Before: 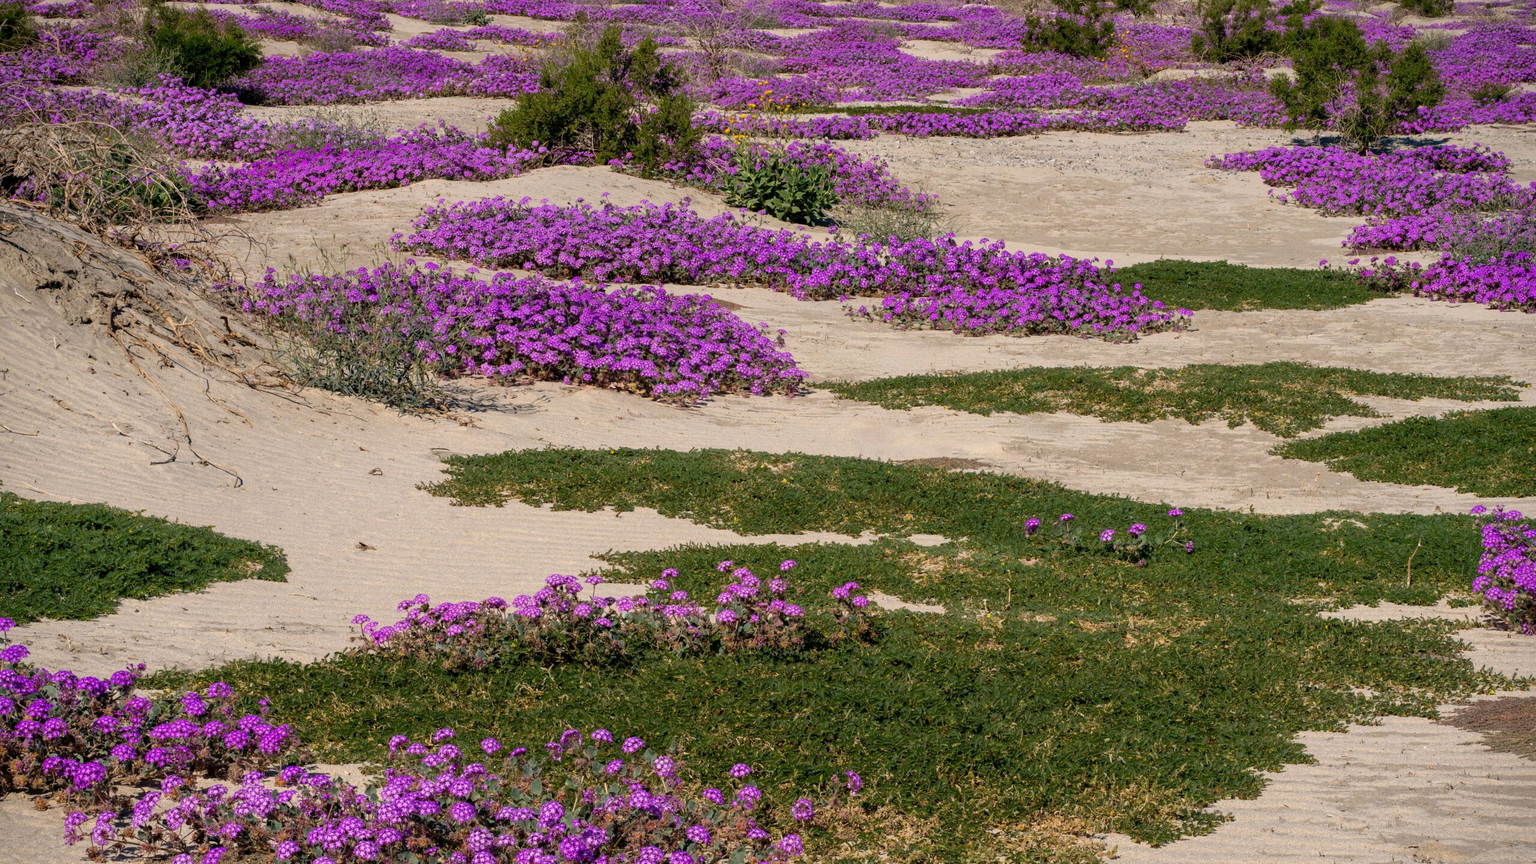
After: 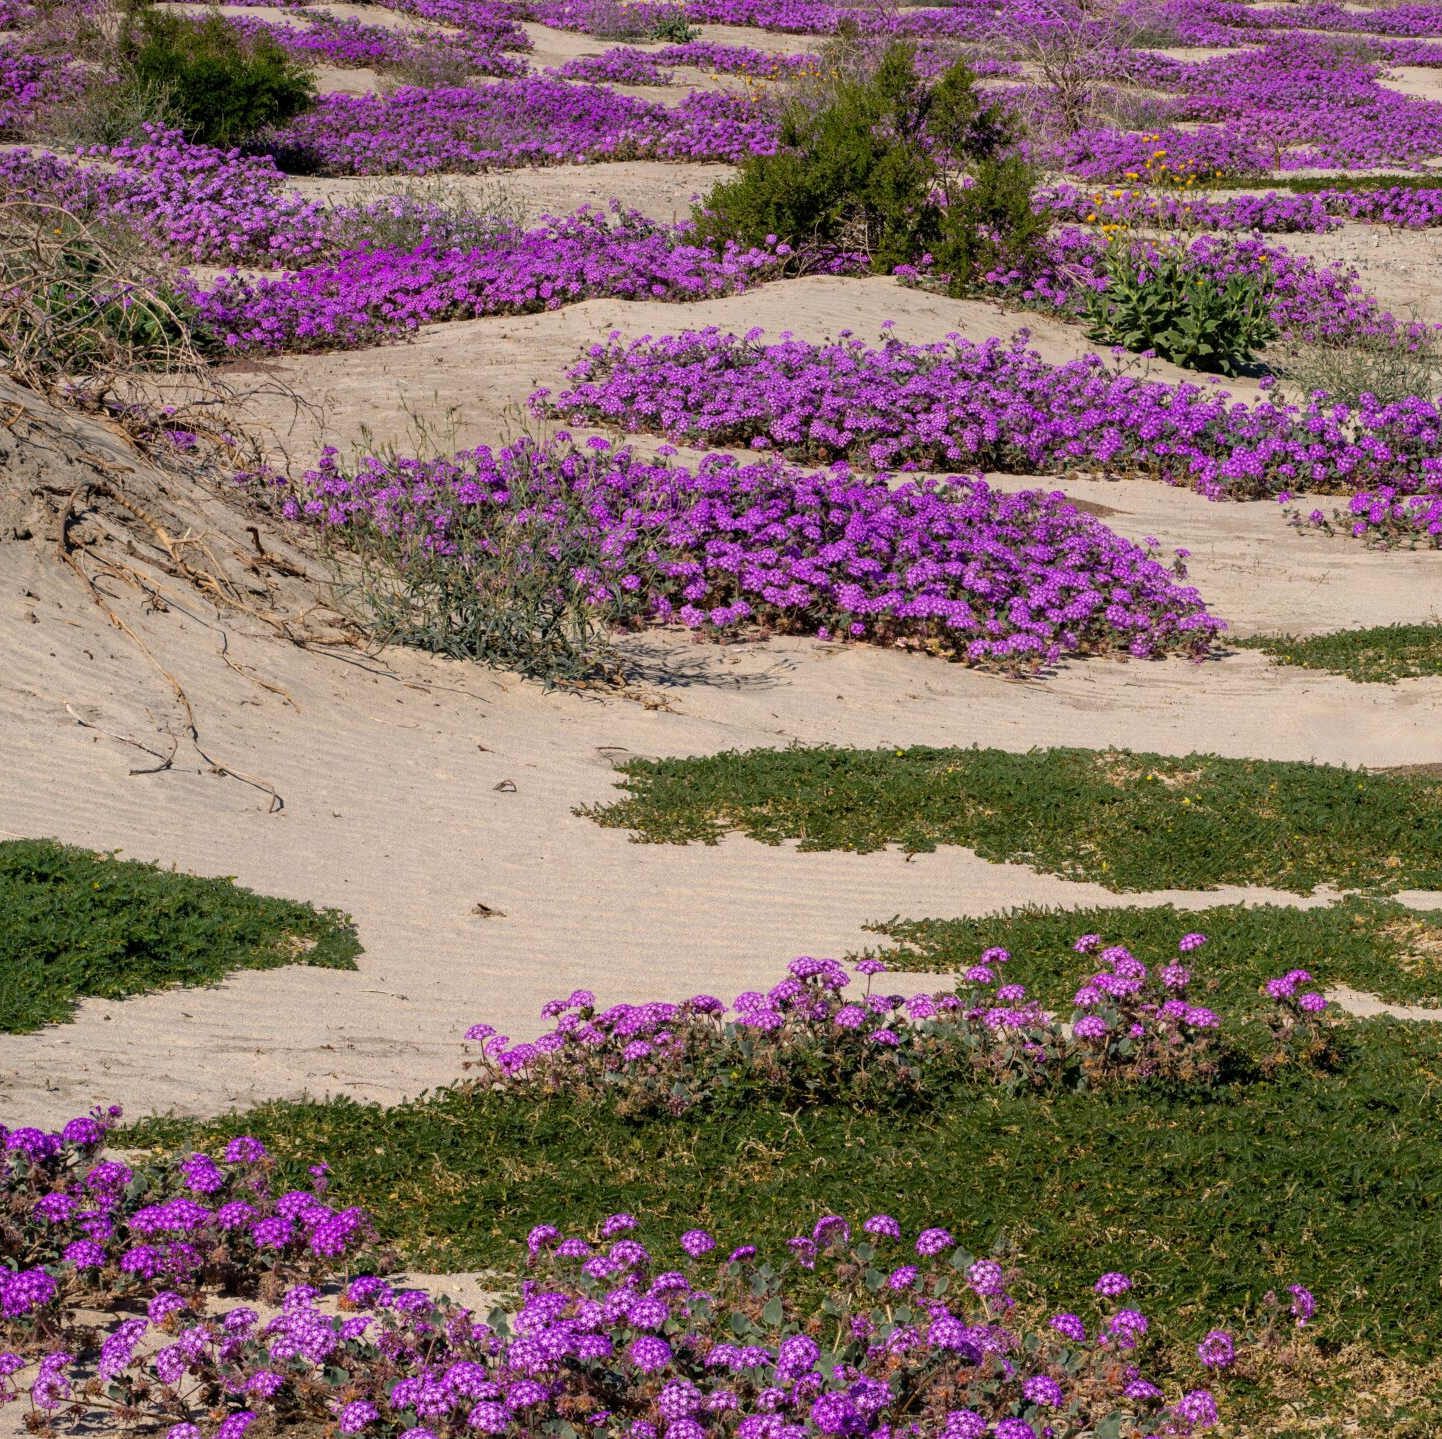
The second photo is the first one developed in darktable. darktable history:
crop: left 4.739%, right 38.907%
